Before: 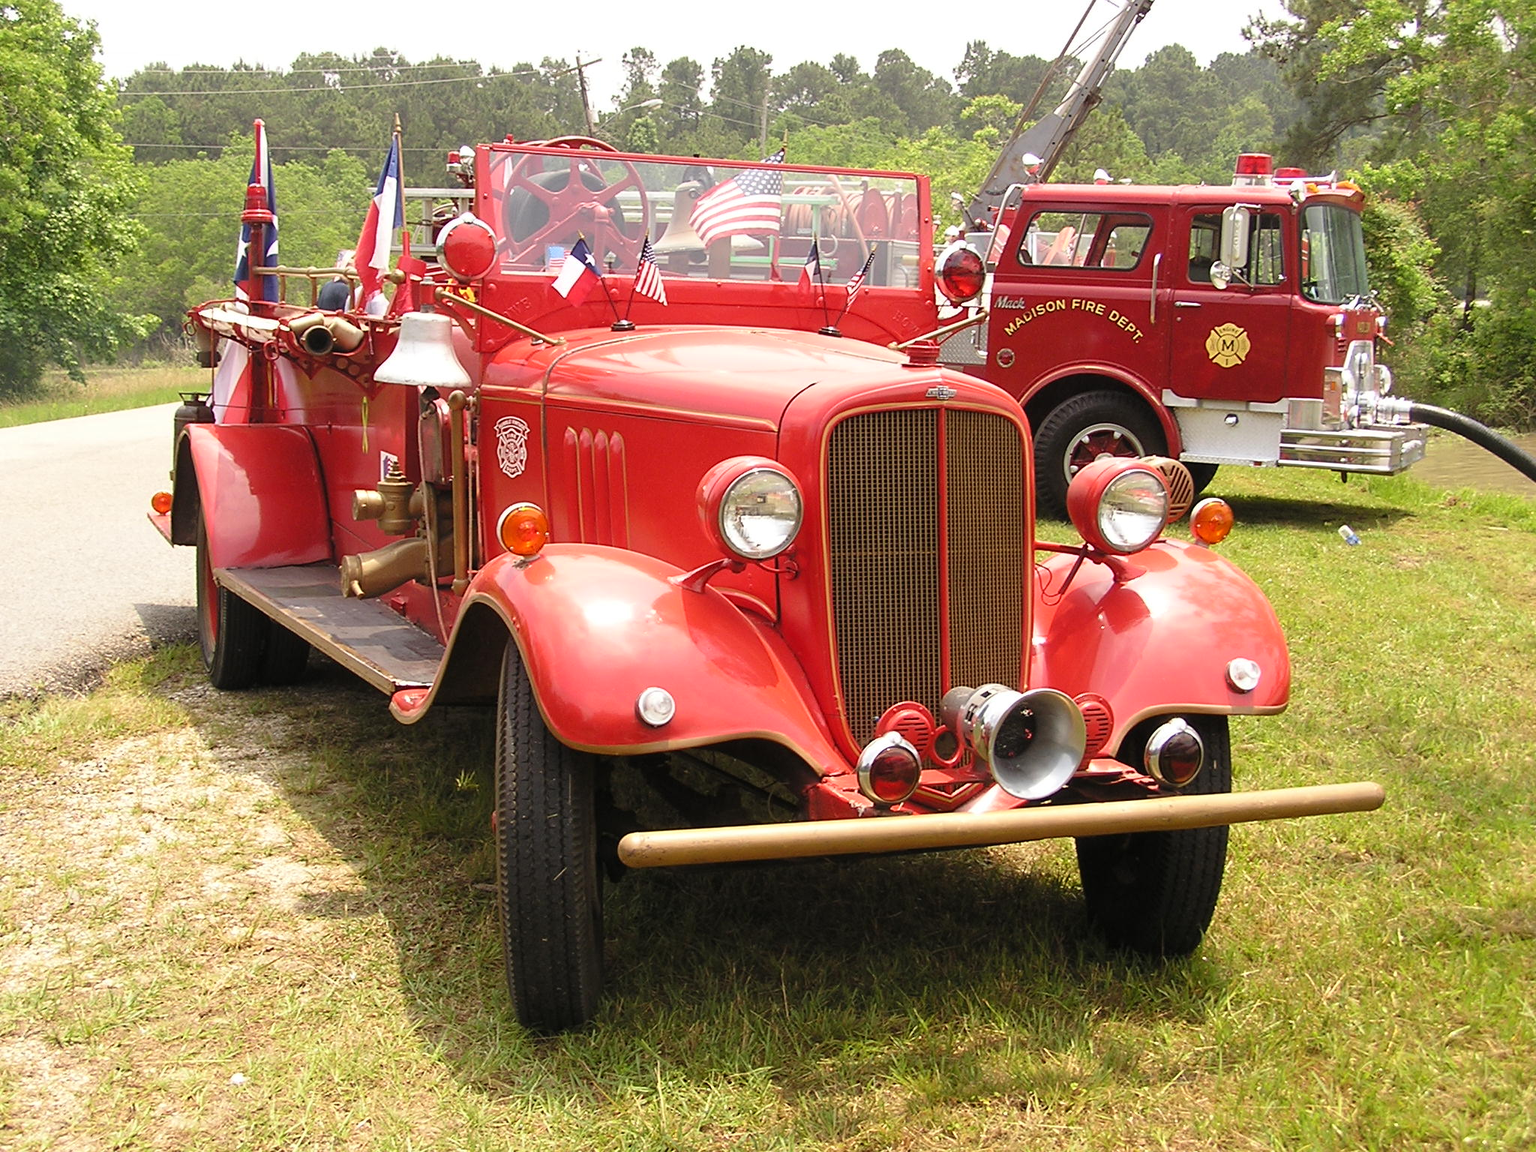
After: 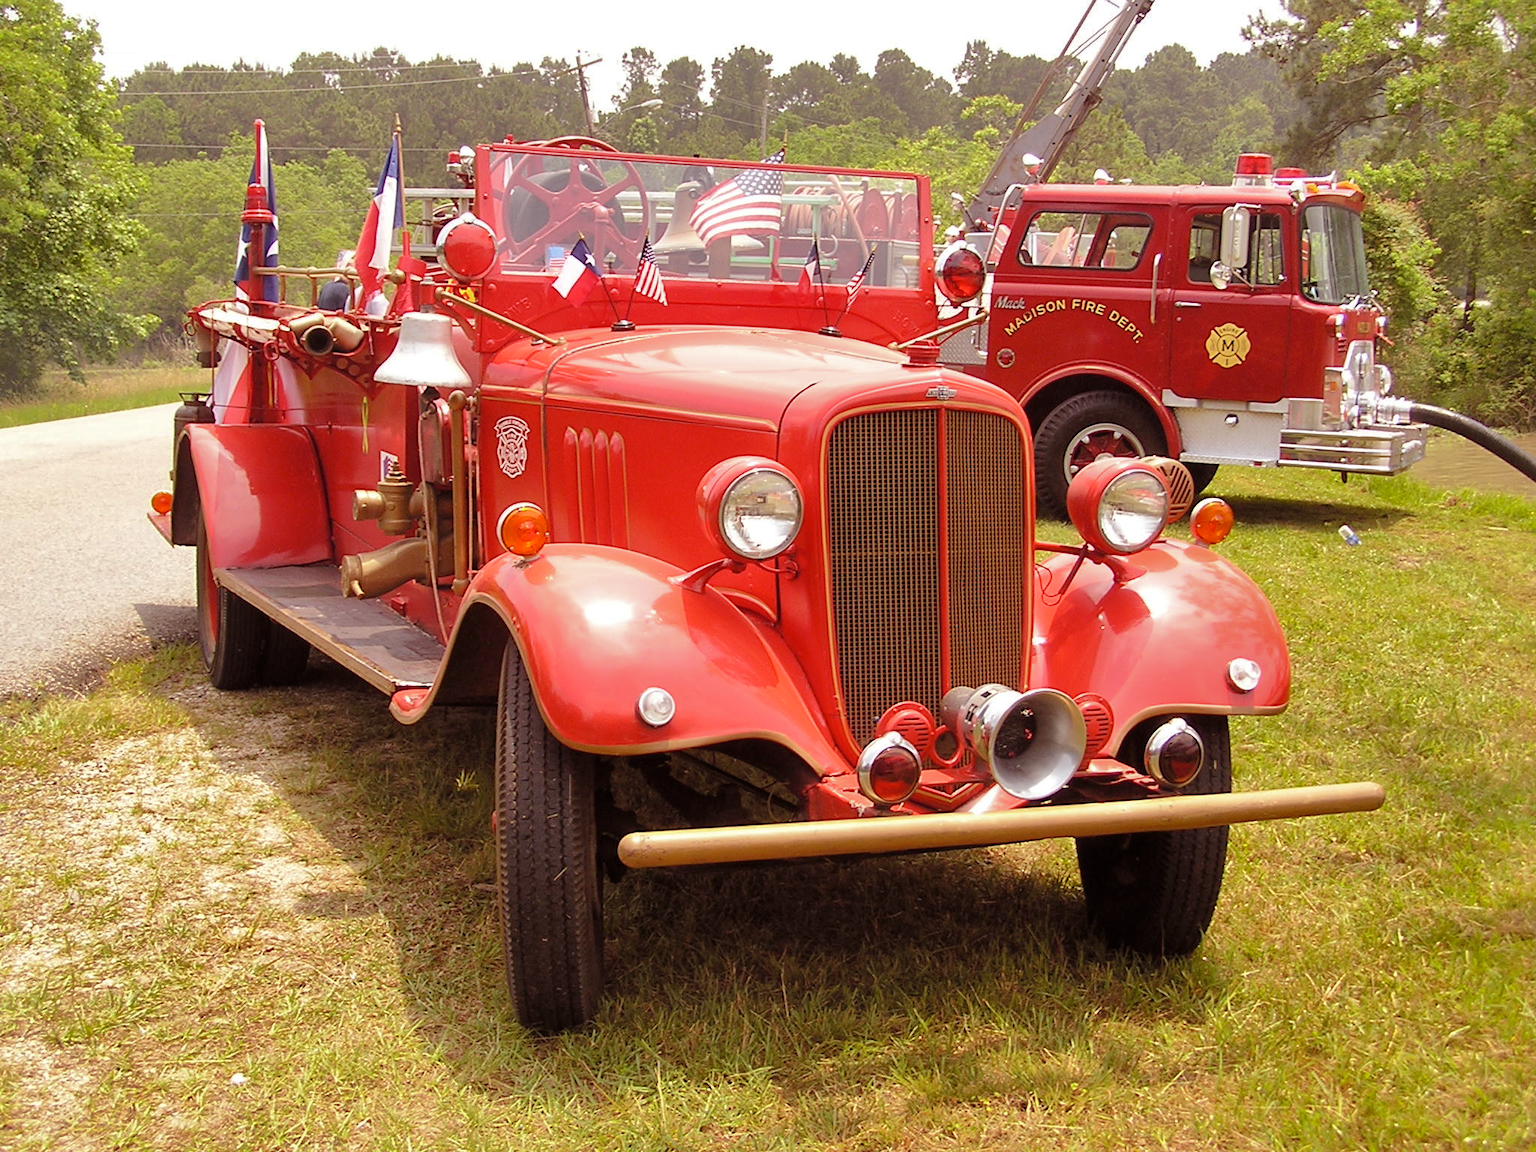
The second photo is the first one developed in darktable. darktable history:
rgb levels: mode RGB, independent channels, levels [[0, 0.474, 1], [0, 0.5, 1], [0, 0.5, 1]]
shadows and highlights: shadows 40, highlights -60
